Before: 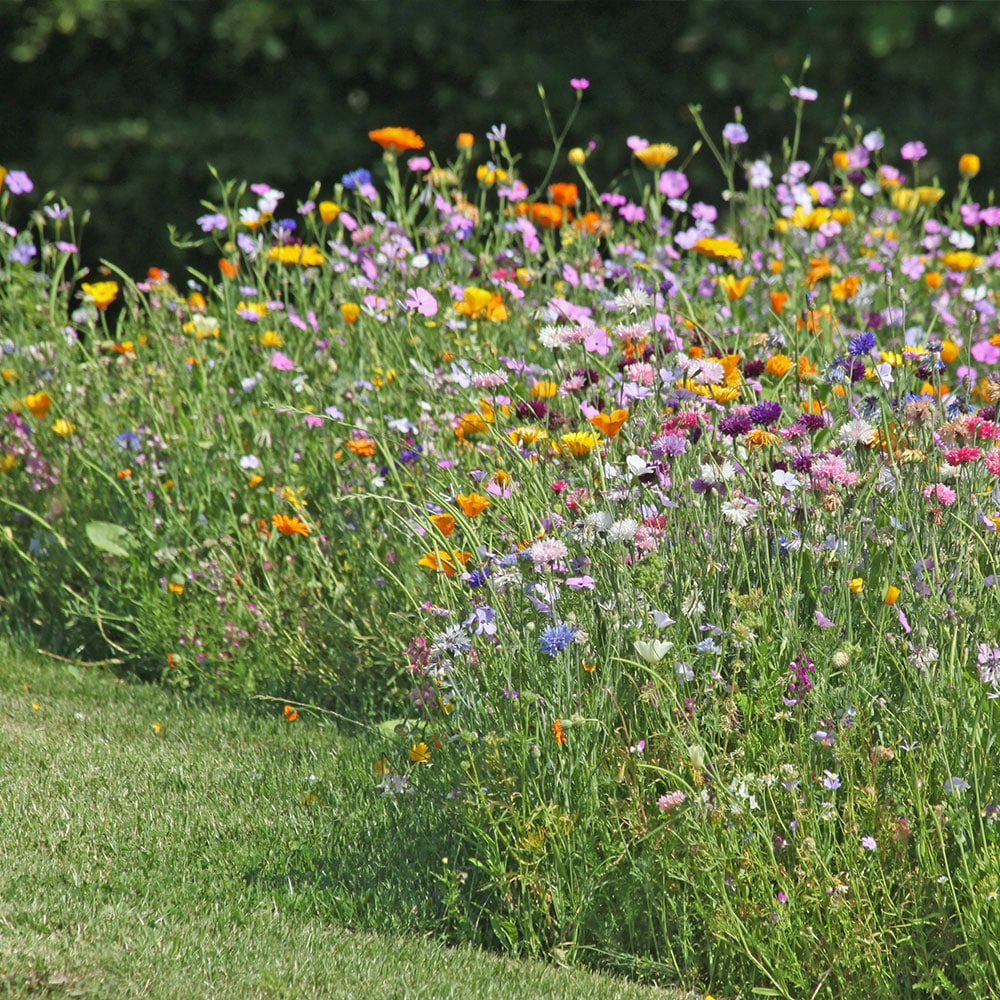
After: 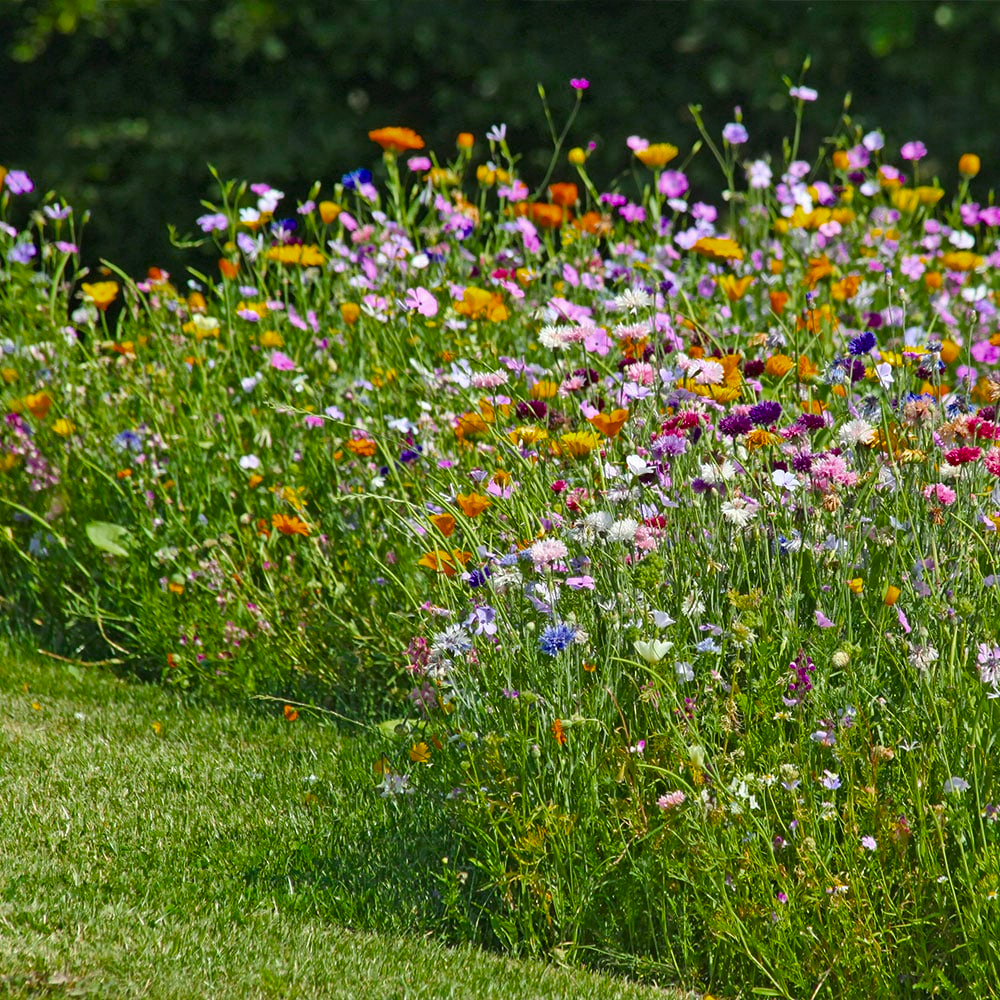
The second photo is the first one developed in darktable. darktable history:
local contrast: mode bilateral grid, contrast 19, coarseness 50, detail 119%, midtone range 0.2
color balance rgb: shadows lift › luminance -9.83%, perceptual saturation grading › global saturation 30.725%, global vibrance 6.858%, saturation formula JzAzBz (2021)
